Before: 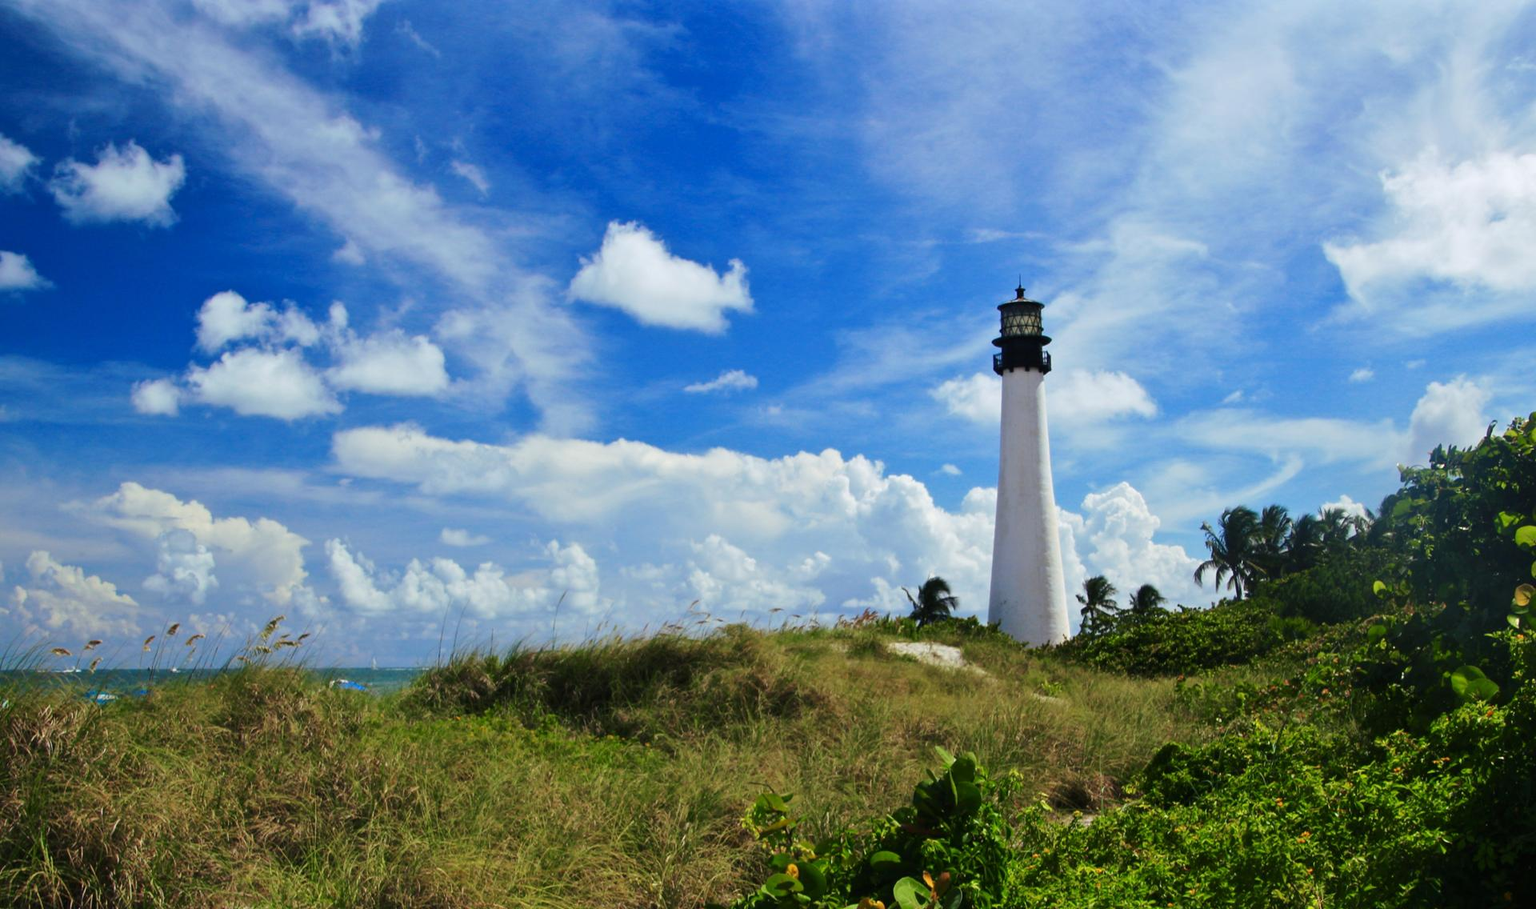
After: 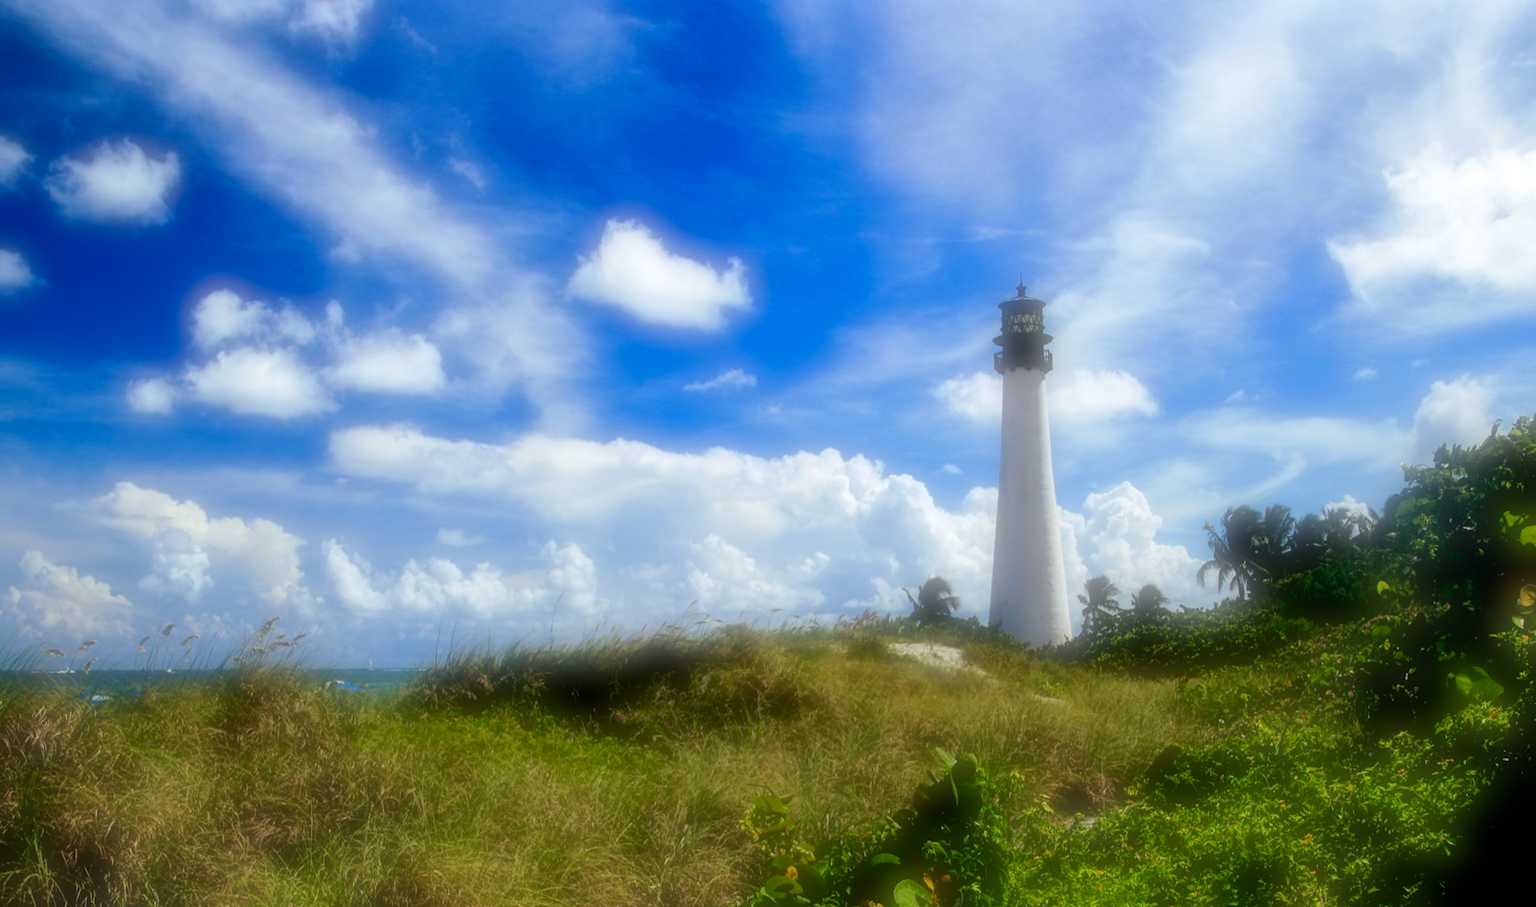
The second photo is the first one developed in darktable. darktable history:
soften: on, module defaults
local contrast: on, module defaults
crop: left 0.434%, top 0.485%, right 0.244%, bottom 0.386%
base curve: curves: ch0 [(0.017, 0) (0.425, 0.441) (0.844, 0.933) (1, 1)], preserve colors none
